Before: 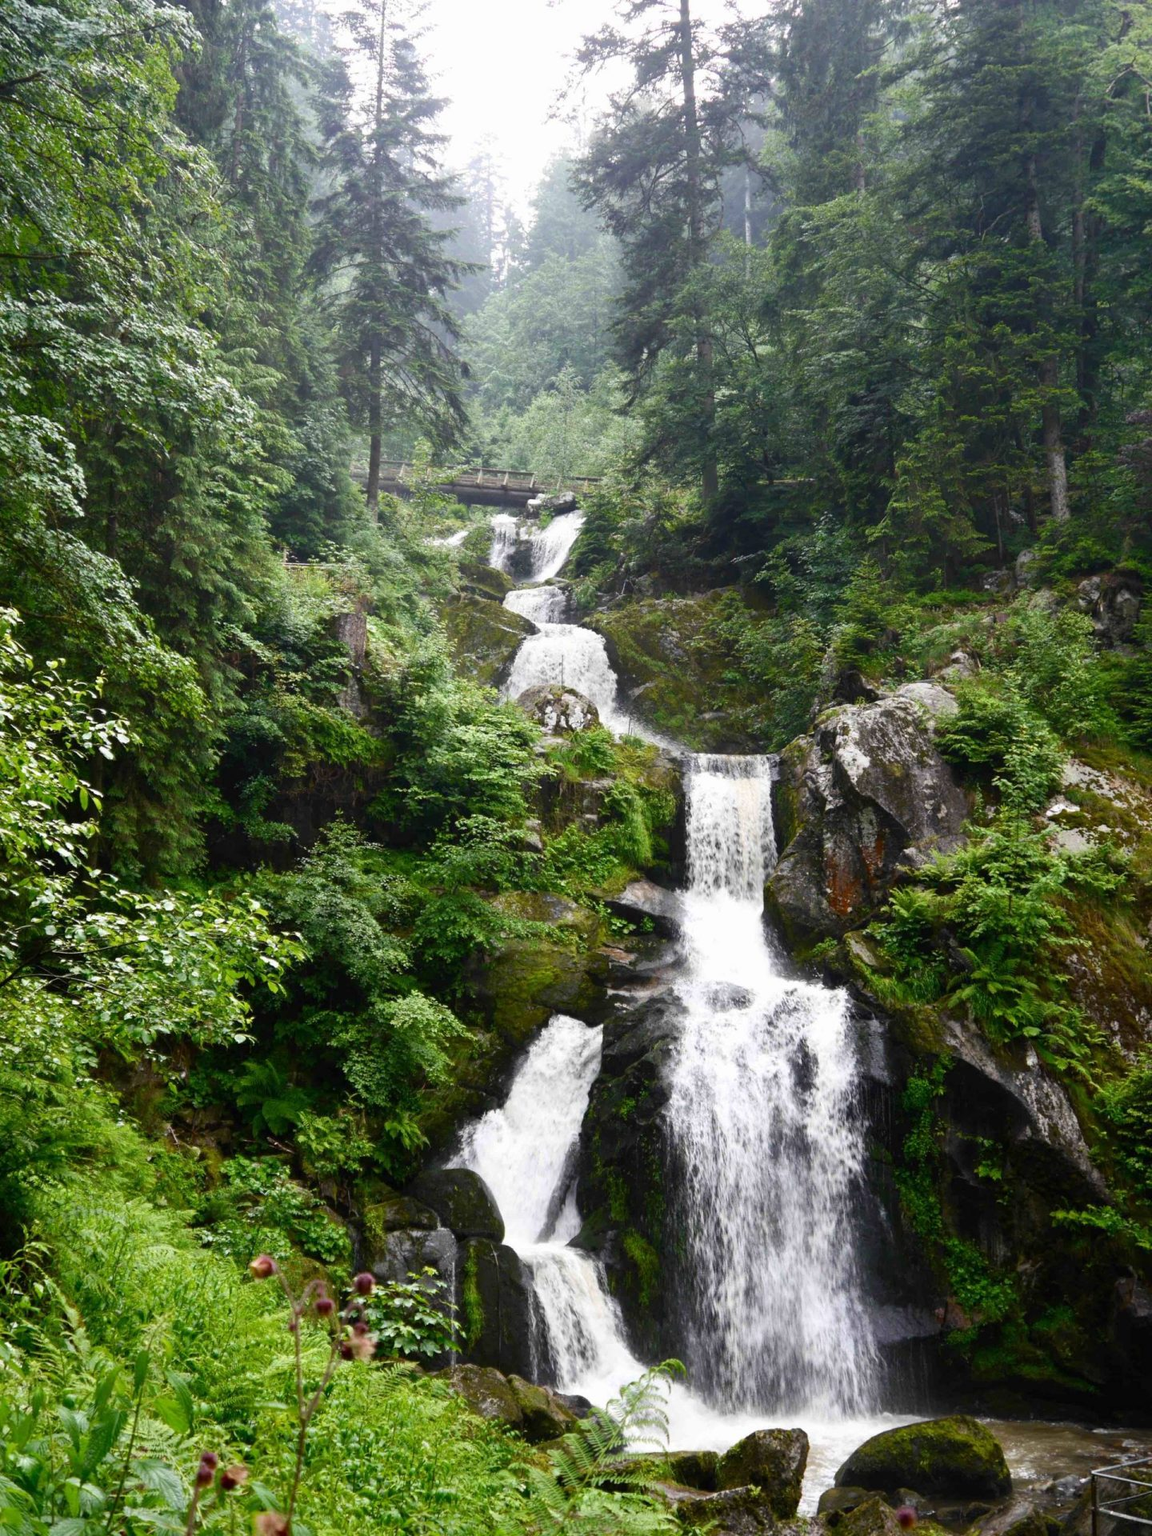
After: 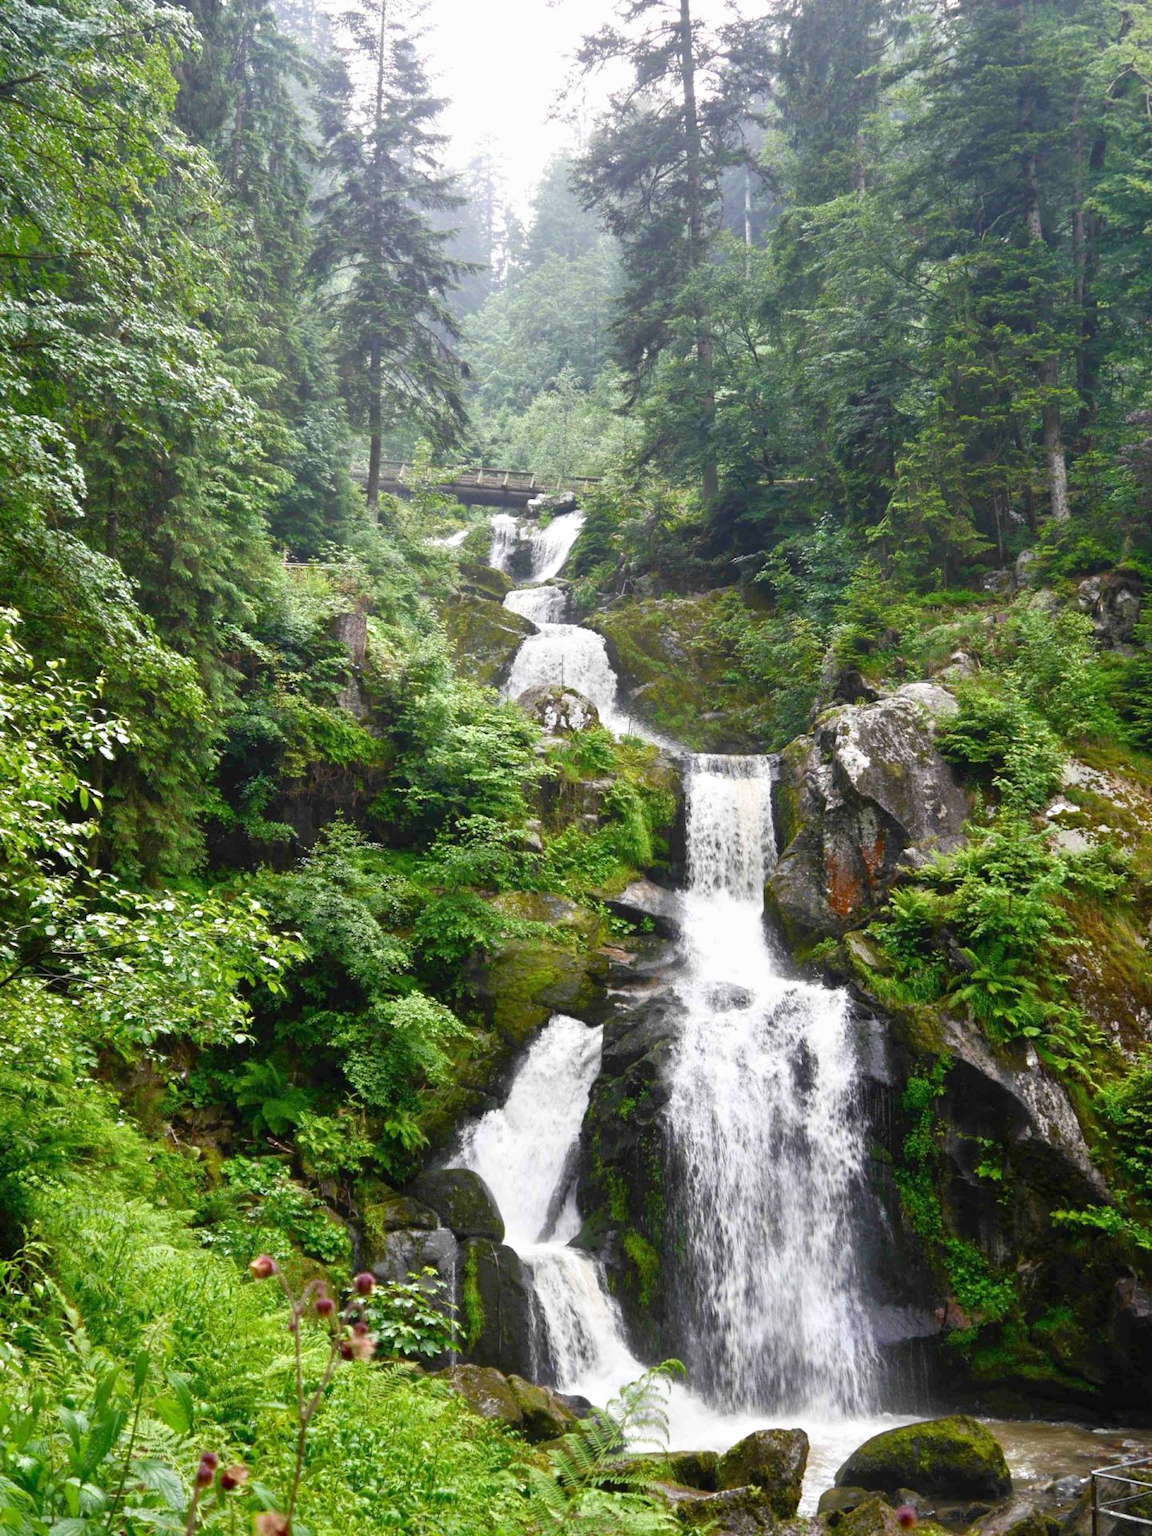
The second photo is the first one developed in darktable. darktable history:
tone equalizer: -8 EV 1.03 EV, -7 EV 0.971 EV, -6 EV 1.04 EV, -5 EV 1.03 EV, -4 EV 1.03 EV, -3 EV 0.764 EV, -2 EV 0.487 EV, -1 EV 0.233 EV
